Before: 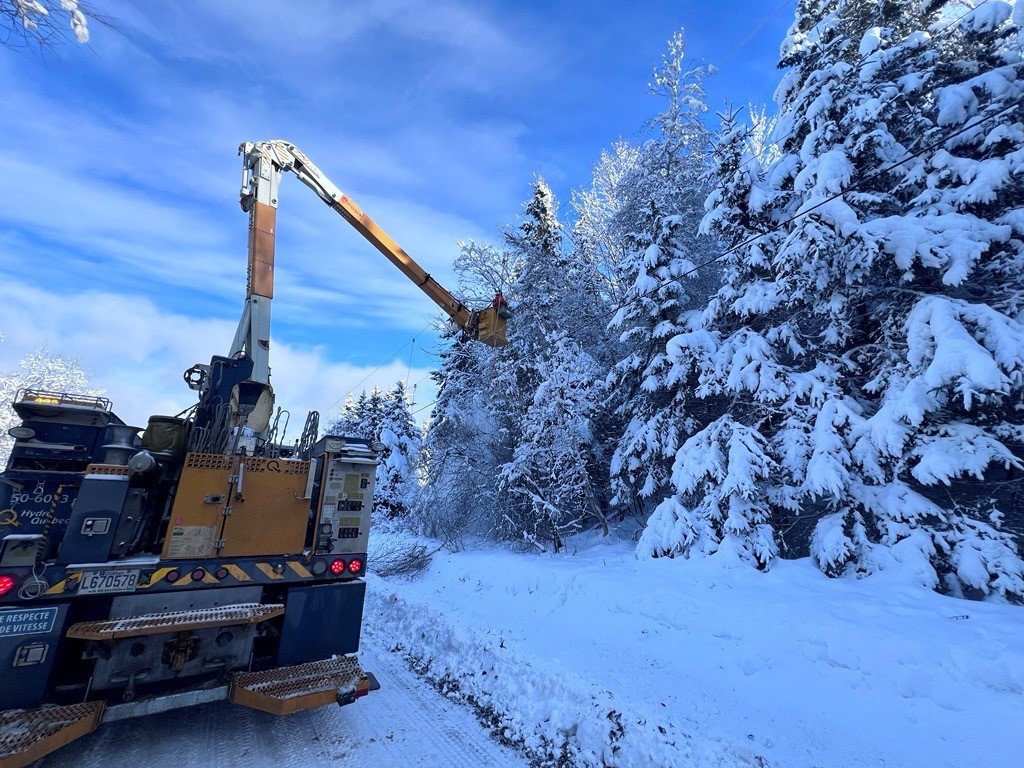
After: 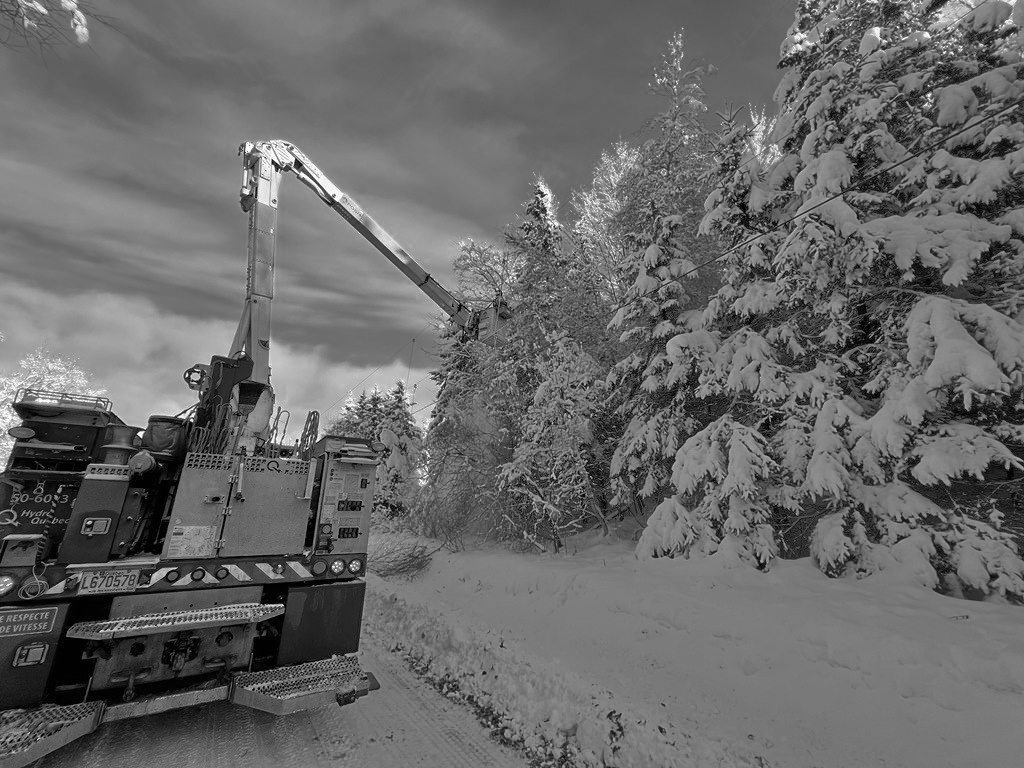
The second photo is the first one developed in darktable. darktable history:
color zones: curves: ch0 [(0.002, 0.593) (0.143, 0.417) (0.285, 0.541) (0.455, 0.289) (0.608, 0.327) (0.727, 0.283) (0.869, 0.571) (1, 0.603)]; ch1 [(0, 0) (0.143, 0) (0.286, 0) (0.429, 0) (0.571, 0) (0.714, 0) (0.857, 0)]
tone equalizer: -7 EV 0.15 EV, -6 EV 0.6 EV, -5 EV 1.15 EV, -4 EV 1.33 EV, -3 EV 1.15 EV, -2 EV 0.6 EV, -1 EV 0.15 EV, mask exposure compensation -0.5 EV
